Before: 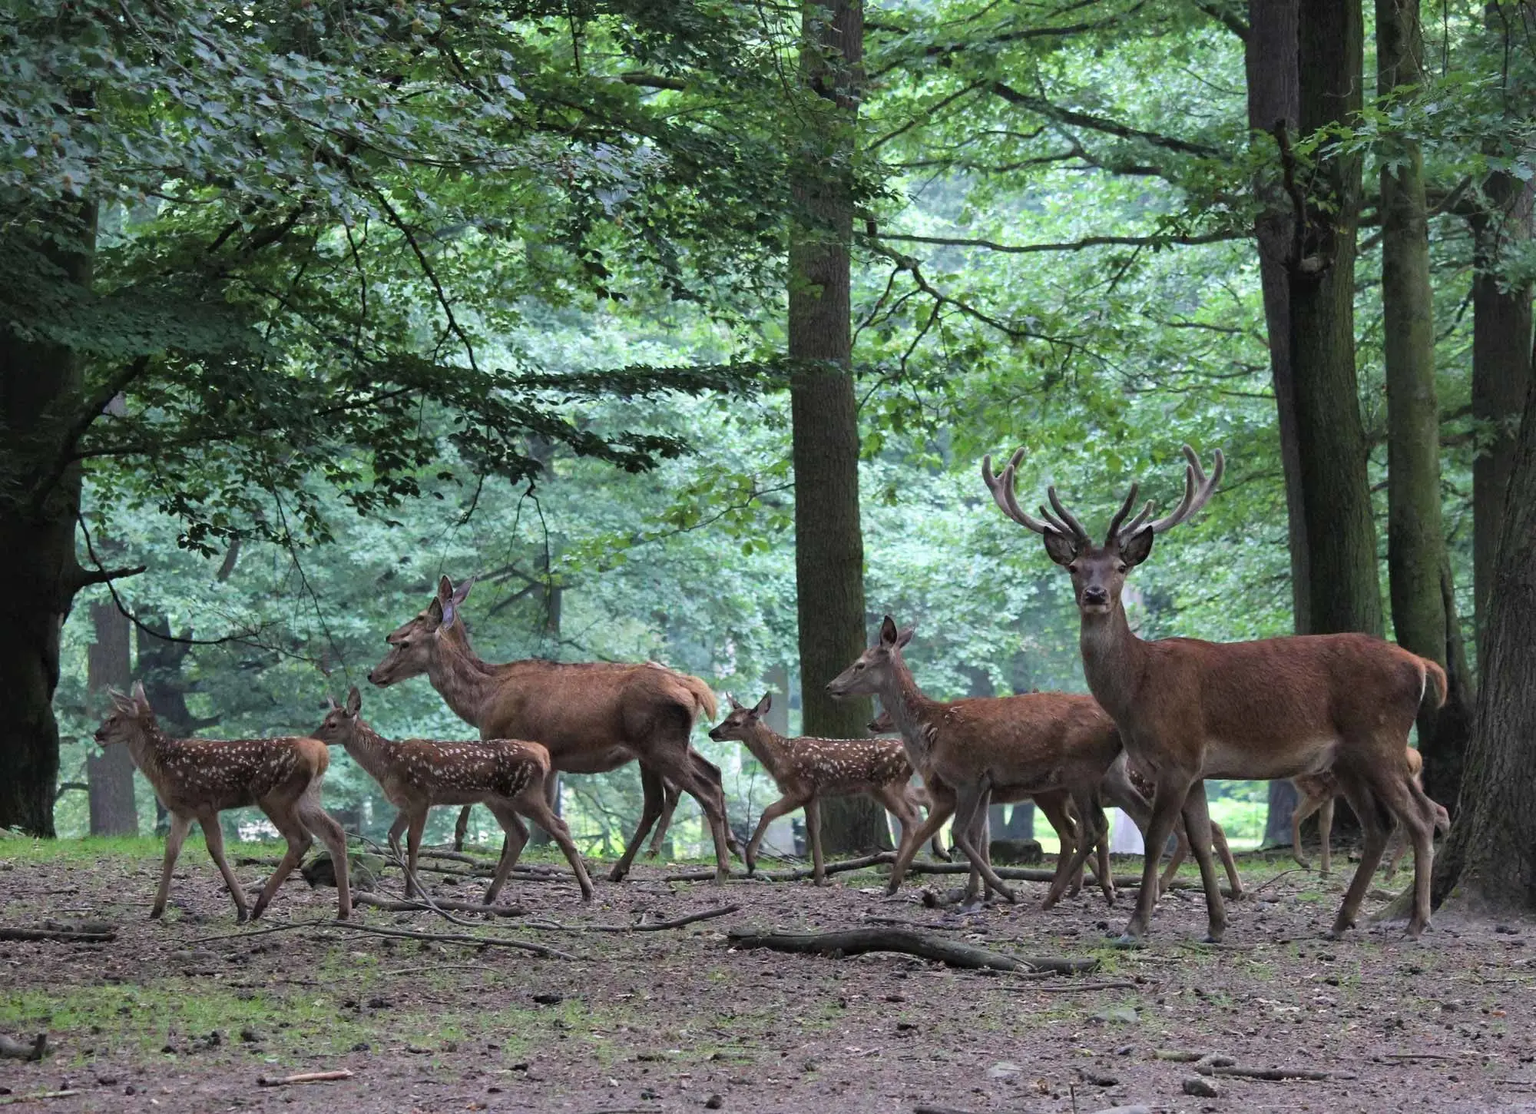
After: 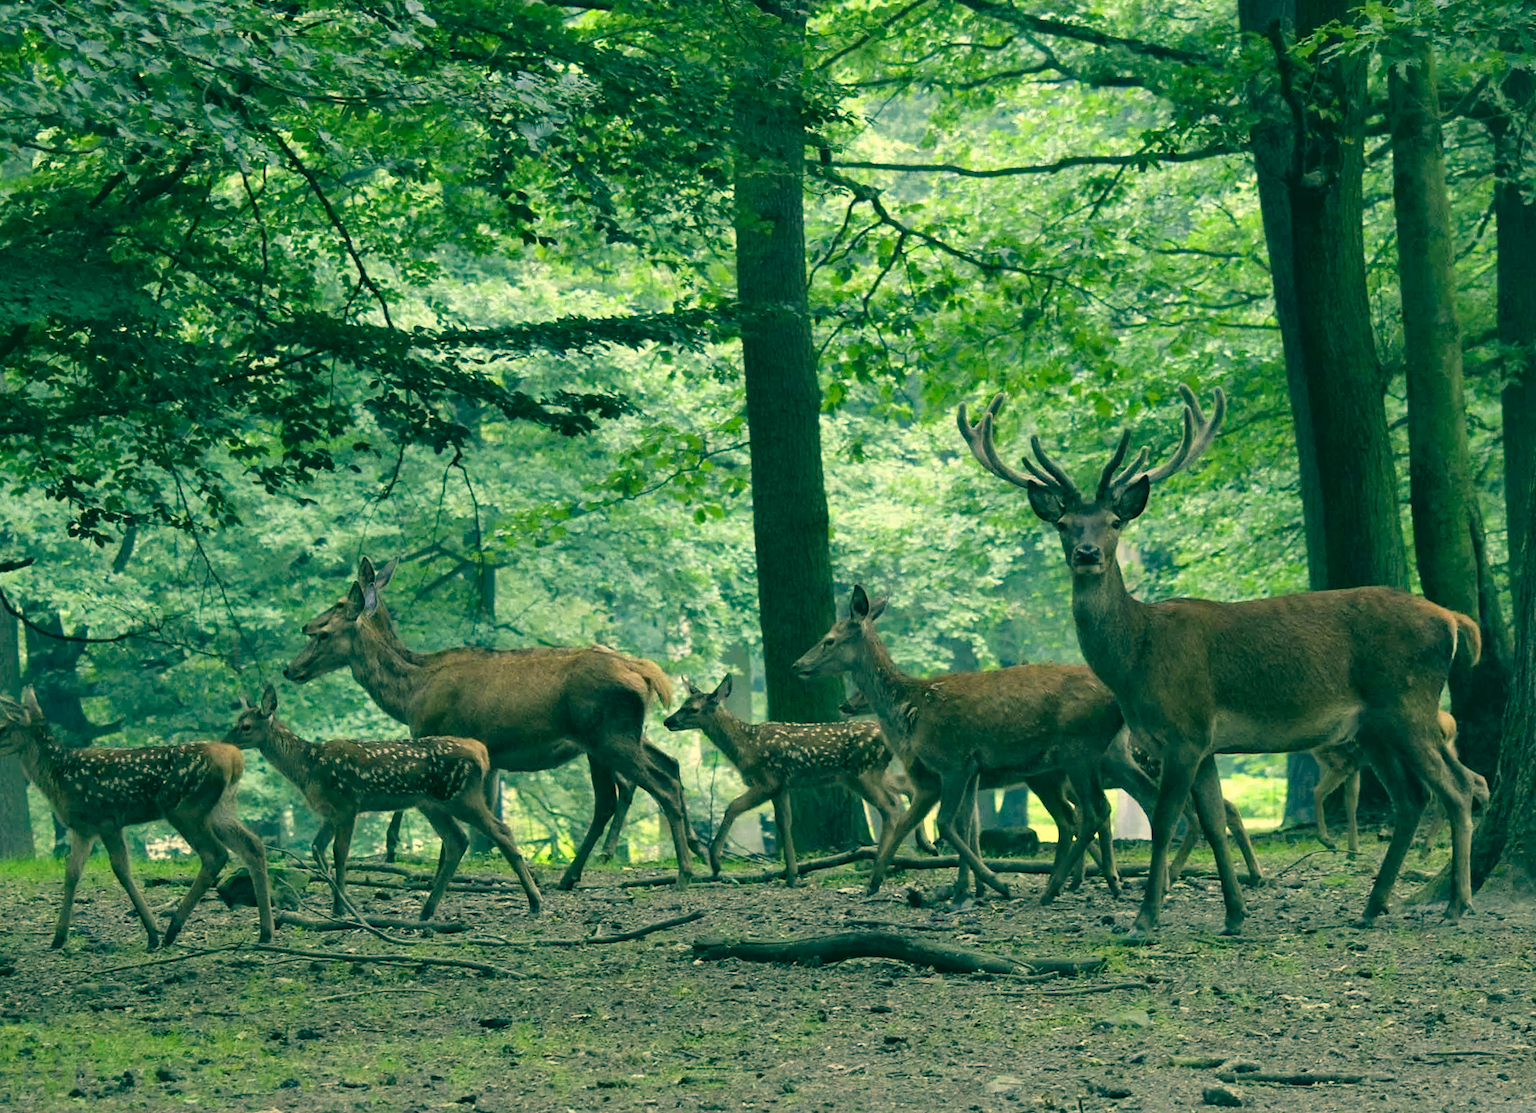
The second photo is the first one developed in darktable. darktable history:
crop and rotate: angle 1.96°, left 5.673%, top 5.673%
shadows and highlights: shadows 37.27, highlights -28.18, soften with gaussian
color correction: highlights a* 1.83, highlights b* 34.02, shadows a* -36.68, shadows b* -5.48
